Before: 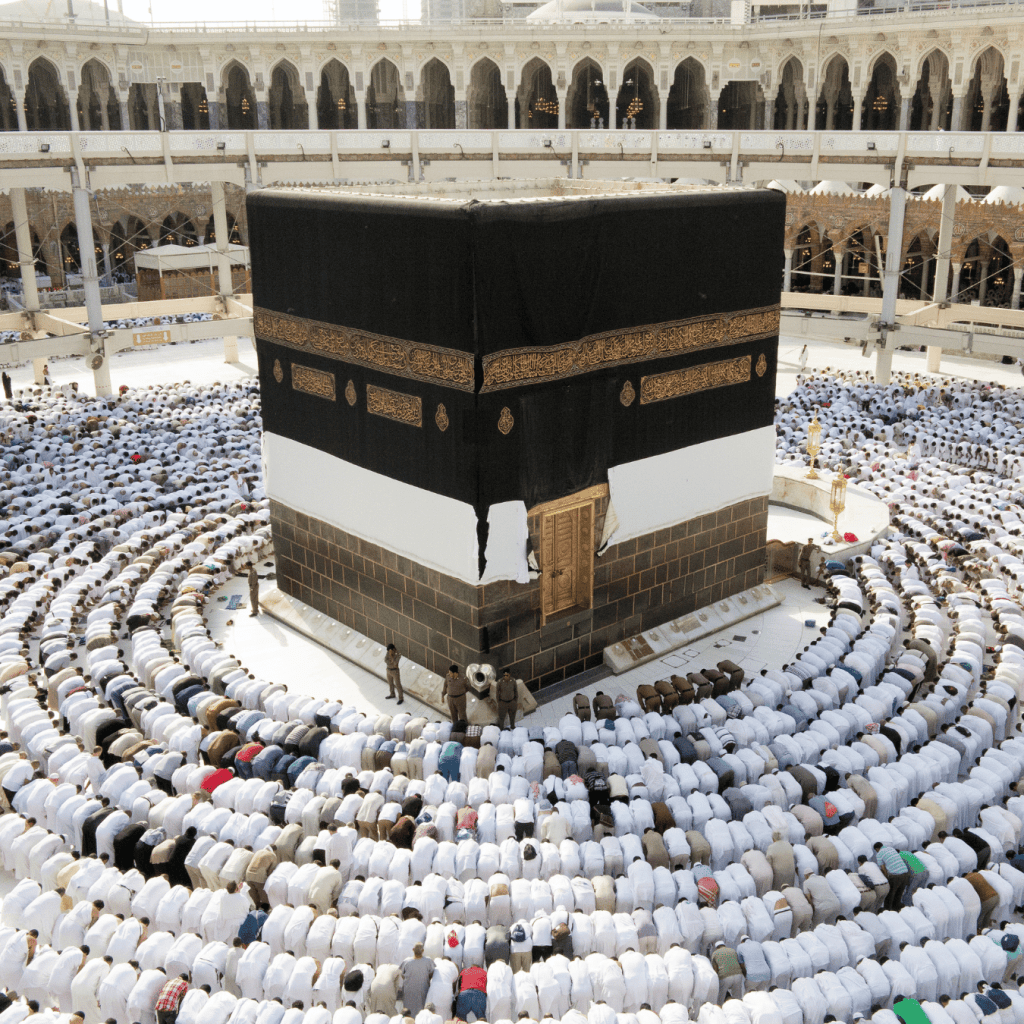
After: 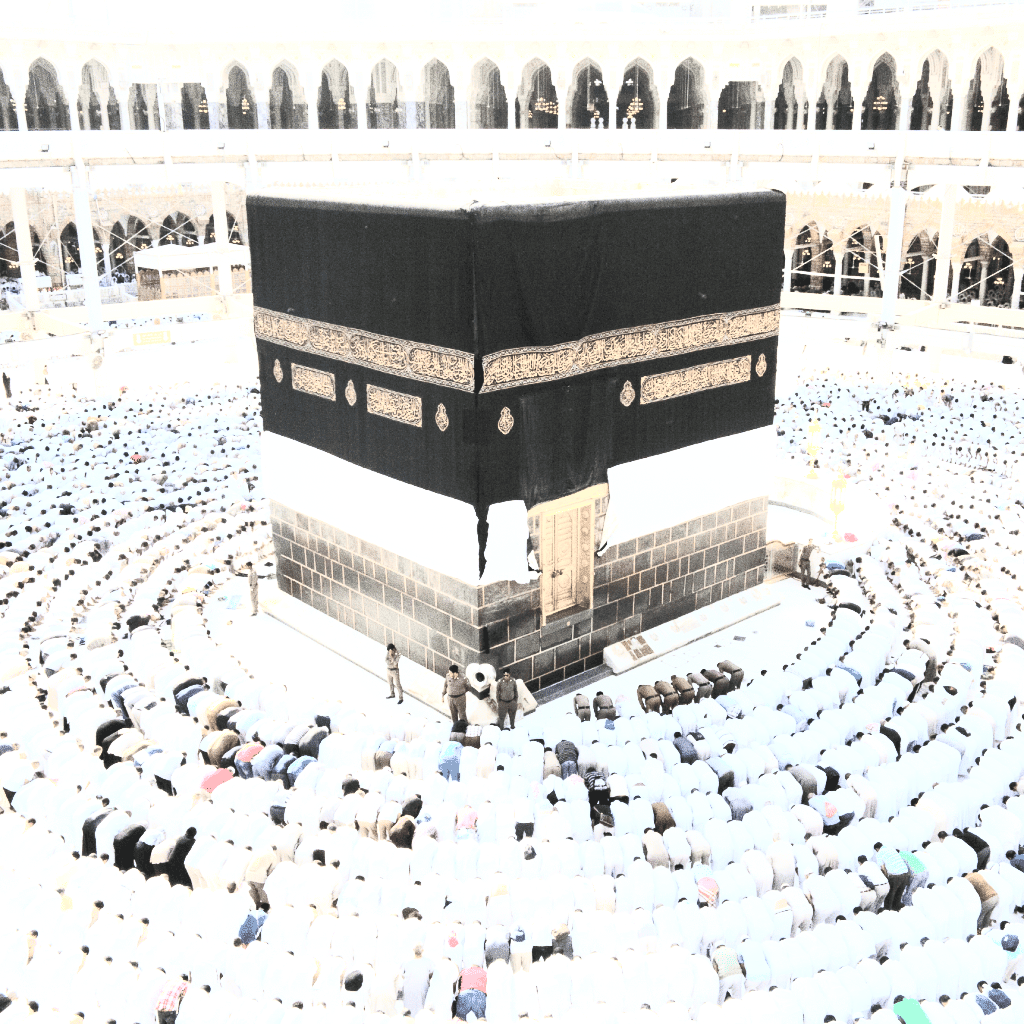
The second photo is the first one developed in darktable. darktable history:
white balance: red 0.954, blue 1.079
exposure: black level correction 0, exposure 1.45 EV, compensate exposure bias true, compensate highlight preservation false
contrast brightness saturation: contrast 0.57, brightness 0.57, saturation -0.34
